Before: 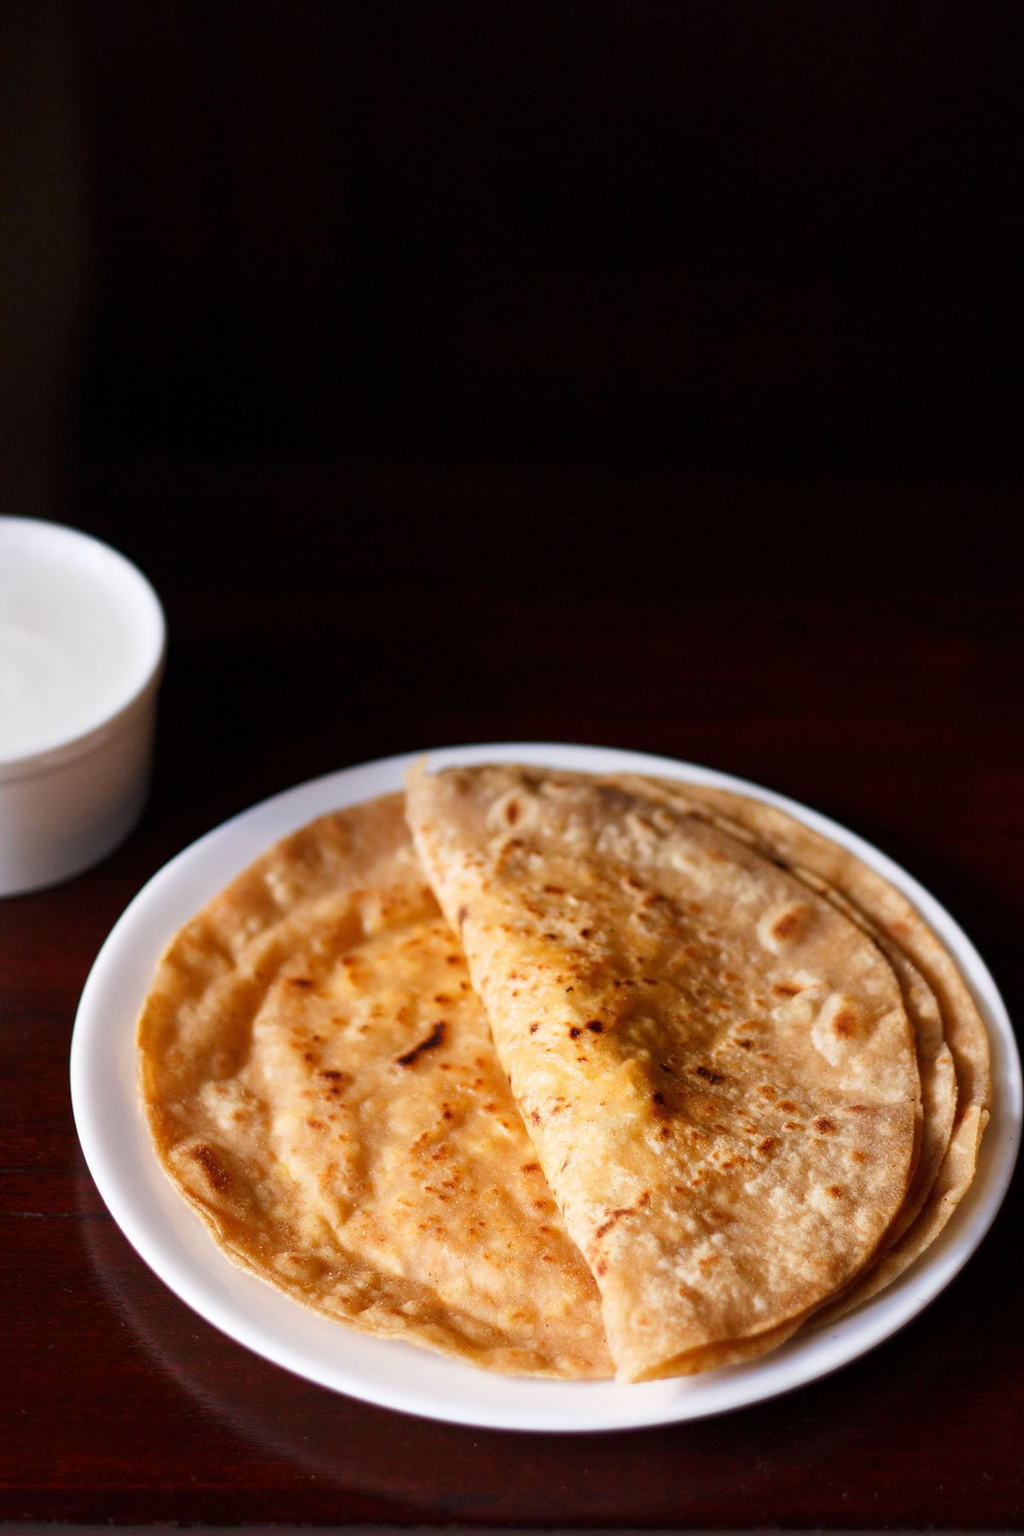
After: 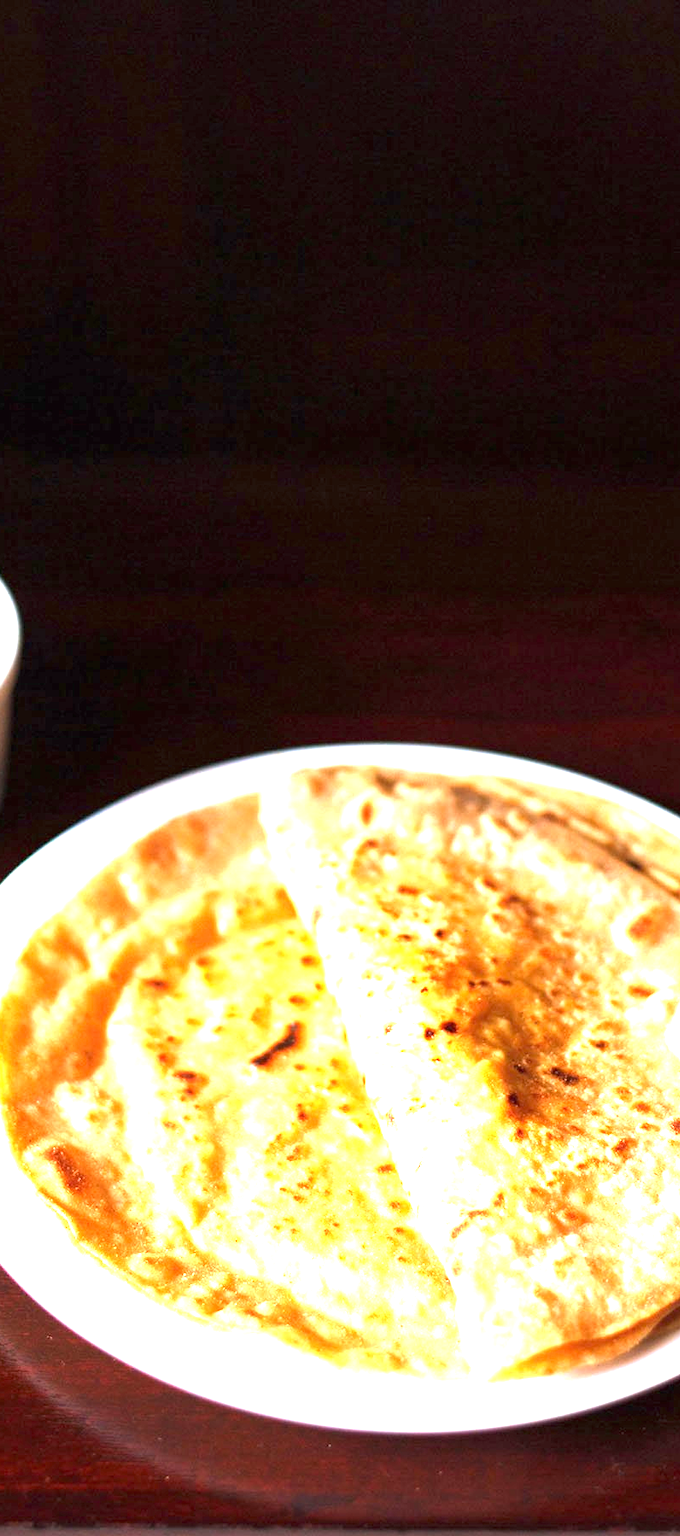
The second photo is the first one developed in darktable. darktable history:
exposure: black level correction 0, exposure 2.113 EV, compensate highlight preservation false
crop and rotate: left 14.319%, right 19.209%
